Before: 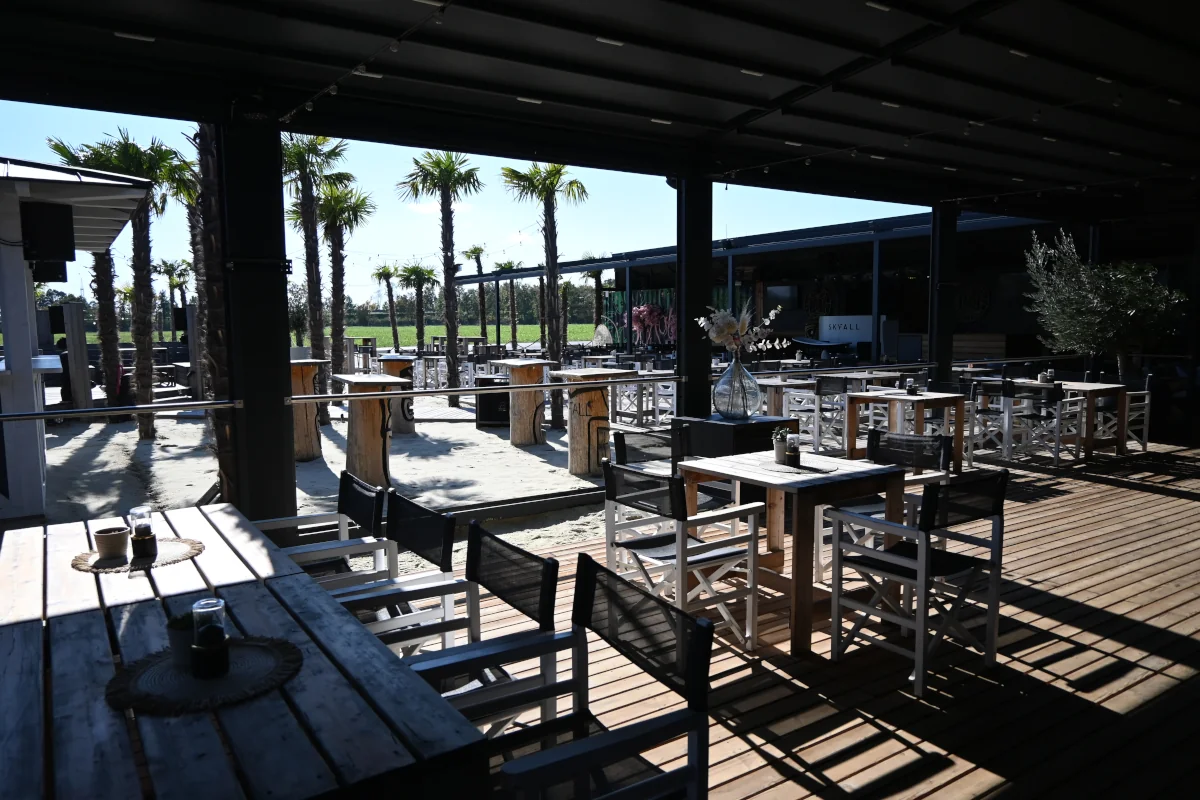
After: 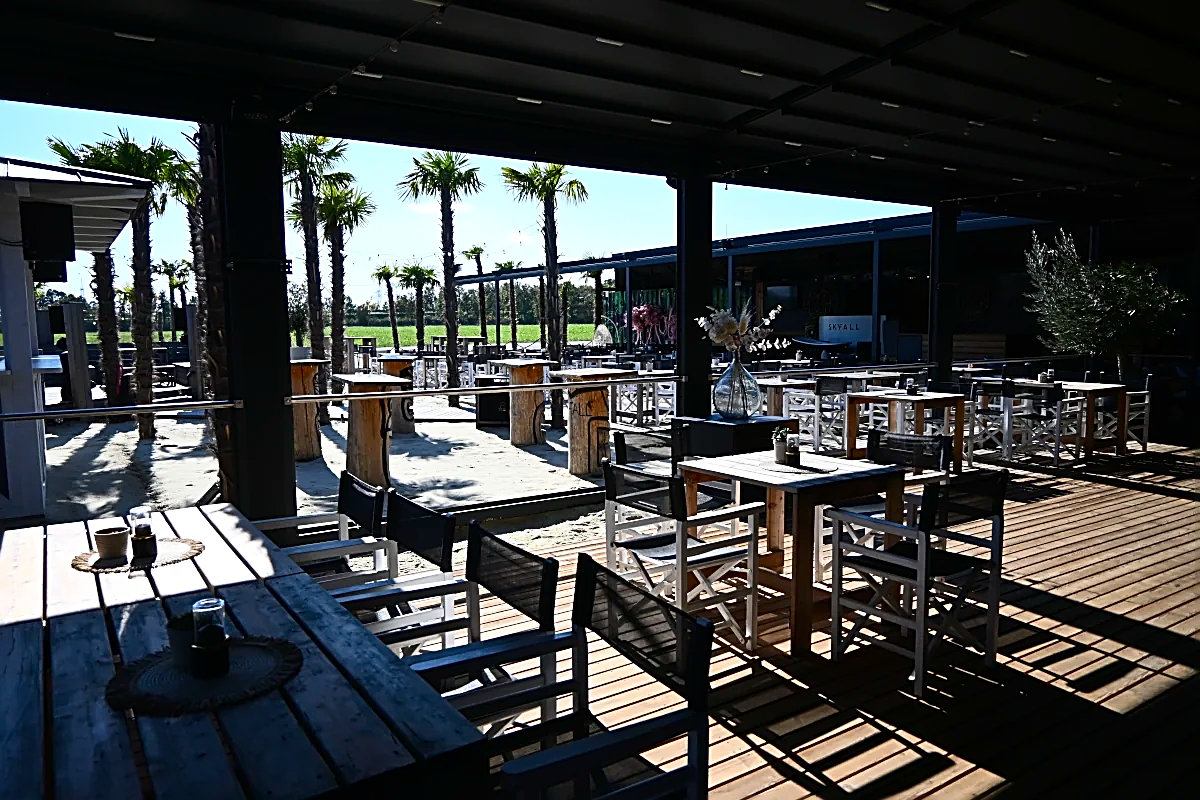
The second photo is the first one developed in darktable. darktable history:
contrast brightness saturation: contrast 0.163, saturation 0.321
tone equalizer: on, module defaults
sharpen: amount 0.987
